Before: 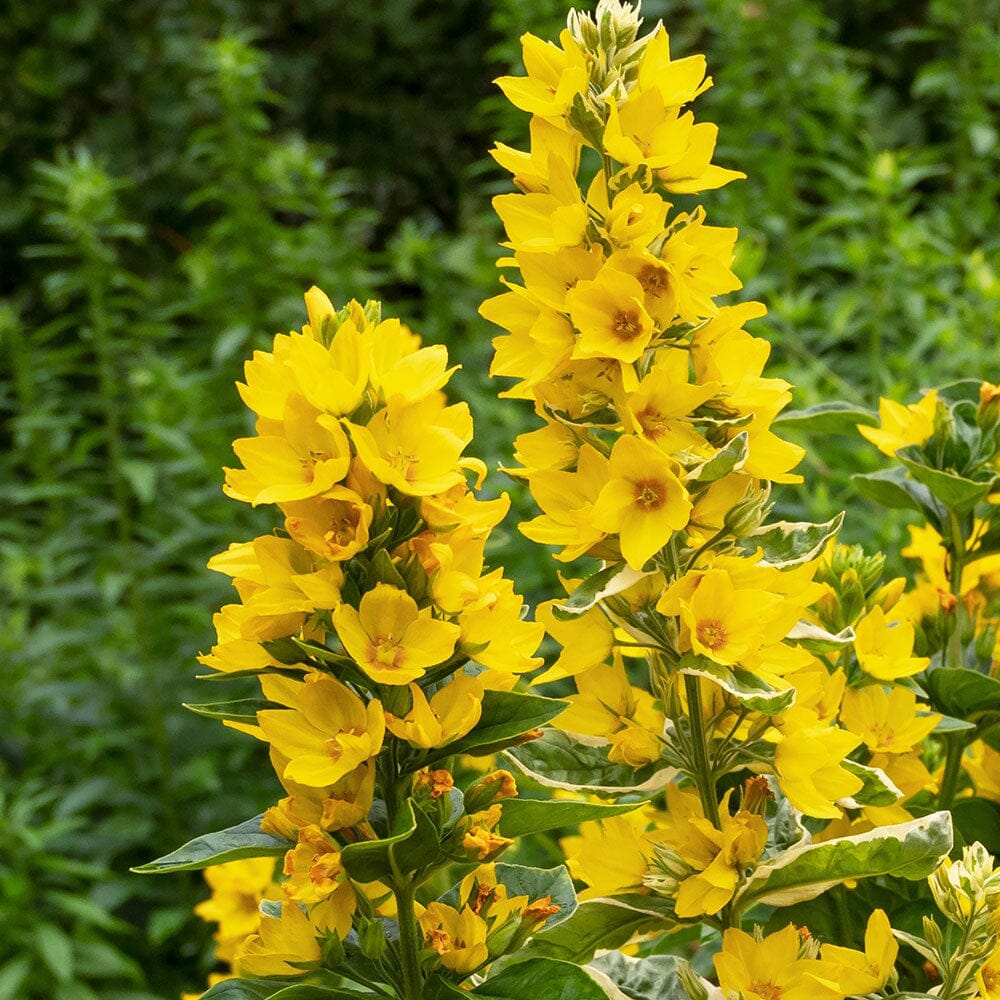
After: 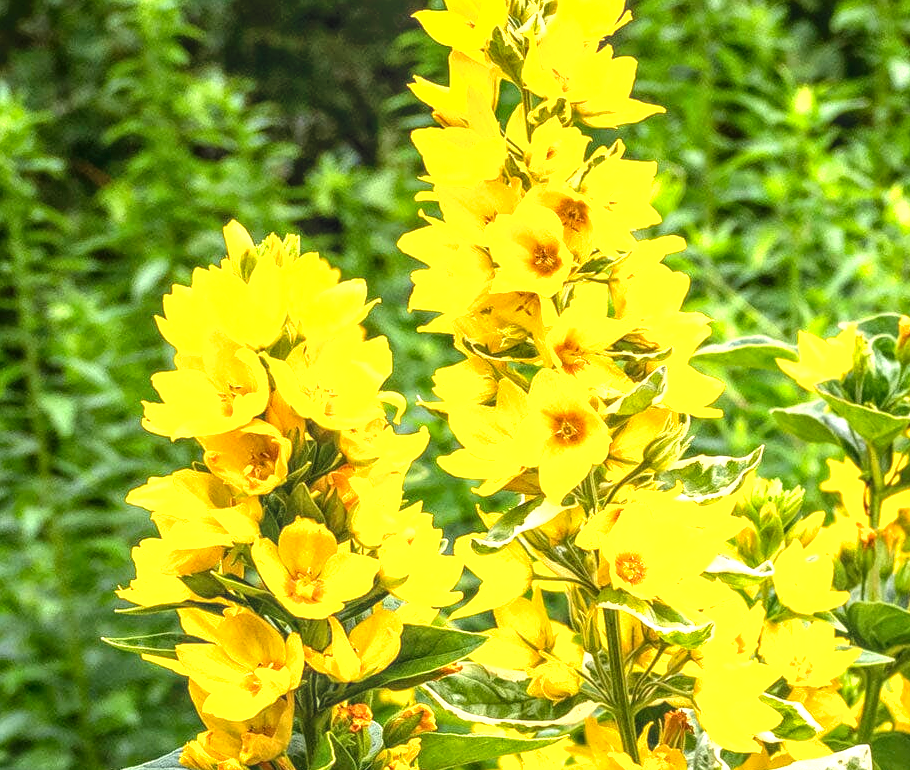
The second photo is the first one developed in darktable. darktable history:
local contrast: highlights 0%, shadows 0%, detail 133%
crop: left 8.155%, top 6.611%, bottom 15.385%
shadows and highlights: shadows 62.66, white point adjustment 0.37, highlights -34.44, compress 83.82%
exposure: black level correction 0, exposure 0.2 EV, compensate exposure bias true, compensate highlight preservation false
levels: levels [0, 0.374, 0.749]
